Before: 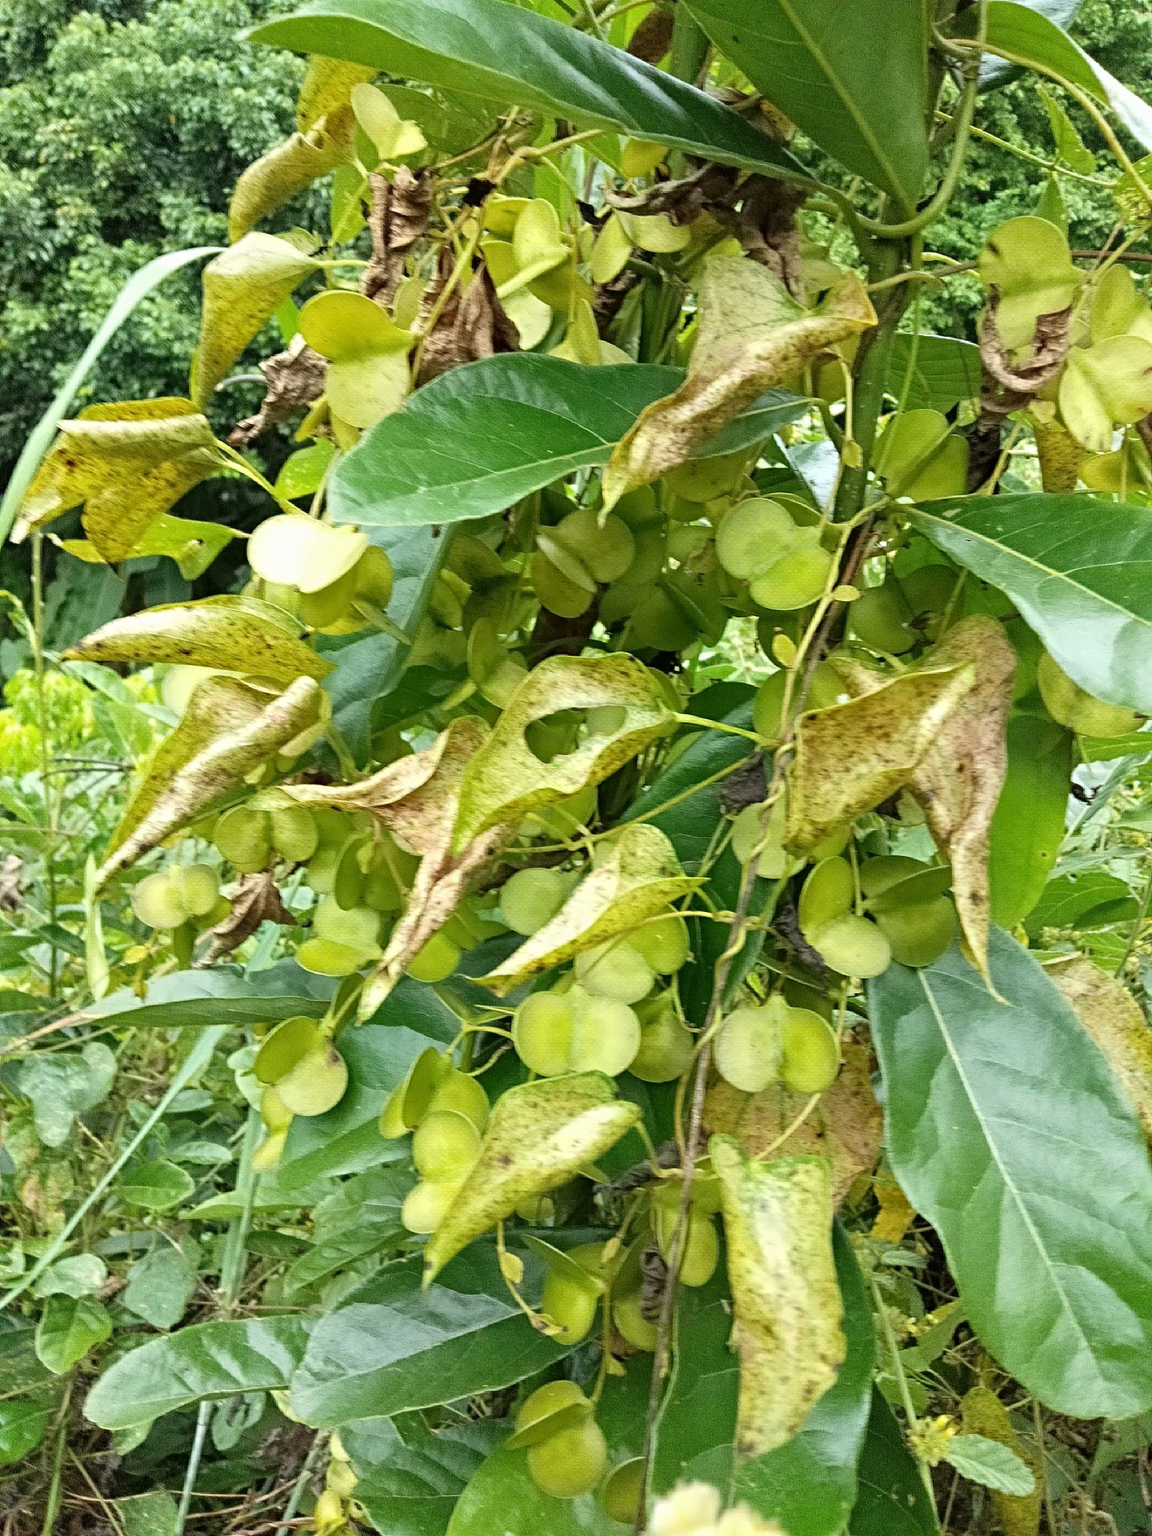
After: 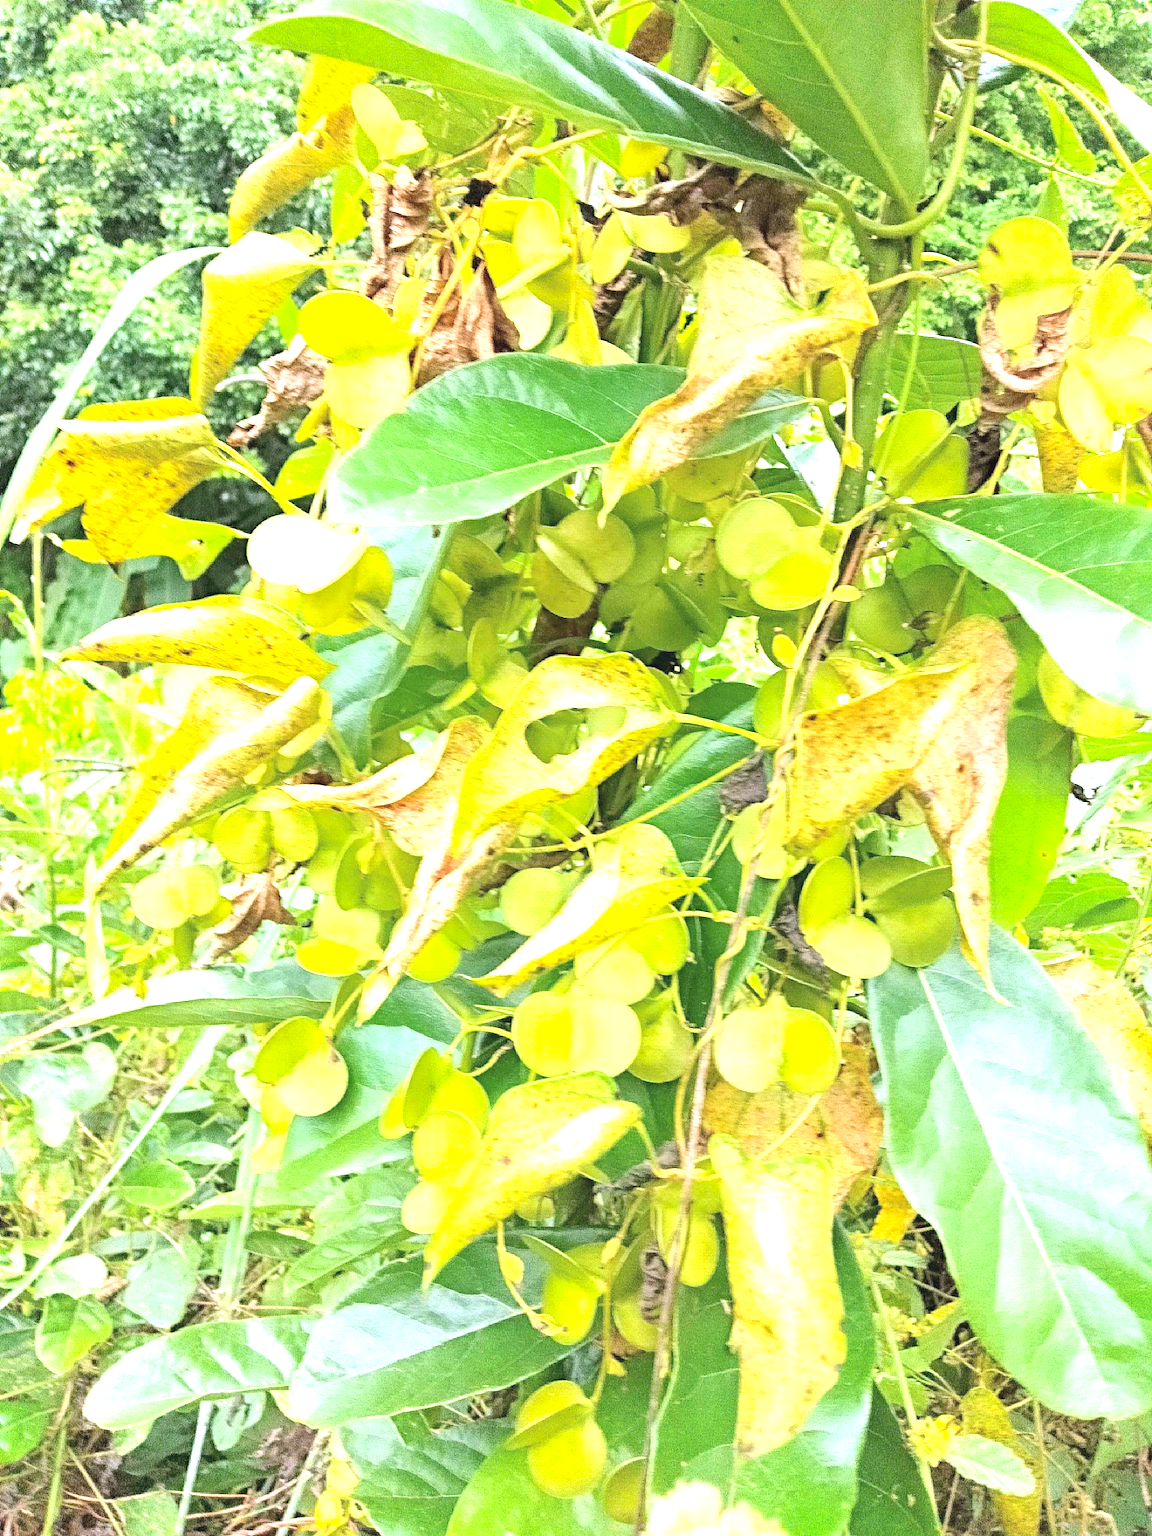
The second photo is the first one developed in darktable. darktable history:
exposure: black level correction 0, exposure 1.3 EV, compensate exposure bias true, compensate highlight preservation false
white balance: red 1.066, blue 1.119
contrast brightness saturation: contrast 0.1, brightness 0.3, saturation 0.14
